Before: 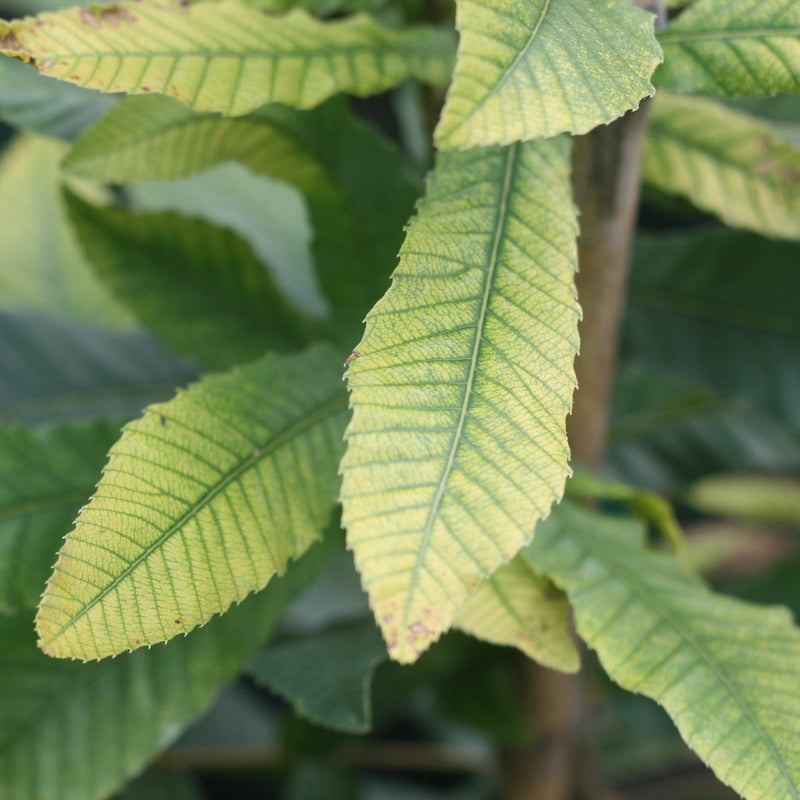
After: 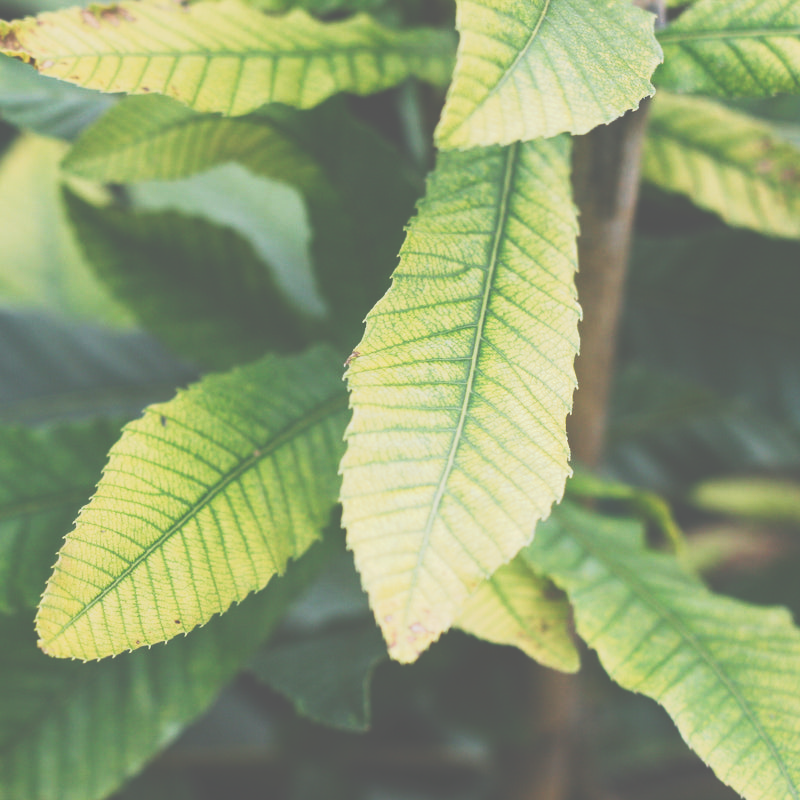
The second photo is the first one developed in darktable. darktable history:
tone curve: curves: ch0 [(0, 0) (0.003, 0.345) (0.011, 0.345) (0.025, 0.345) (0.044, 0.349) (0.069, 0.353) (0.1, 0.356) (0.136, 0.359) (0.177, 0.366) (0.224, 0.378) (0.277, 0.398) (0.335, 0.429) (0.399, 0.476) (0.468, 0.545) (0.543, 0.624) (0.623, 0.721) (0.709, 0.811) (0.801, 0.876) (0.898, 0.913) (1, 1)], preserve colors none
